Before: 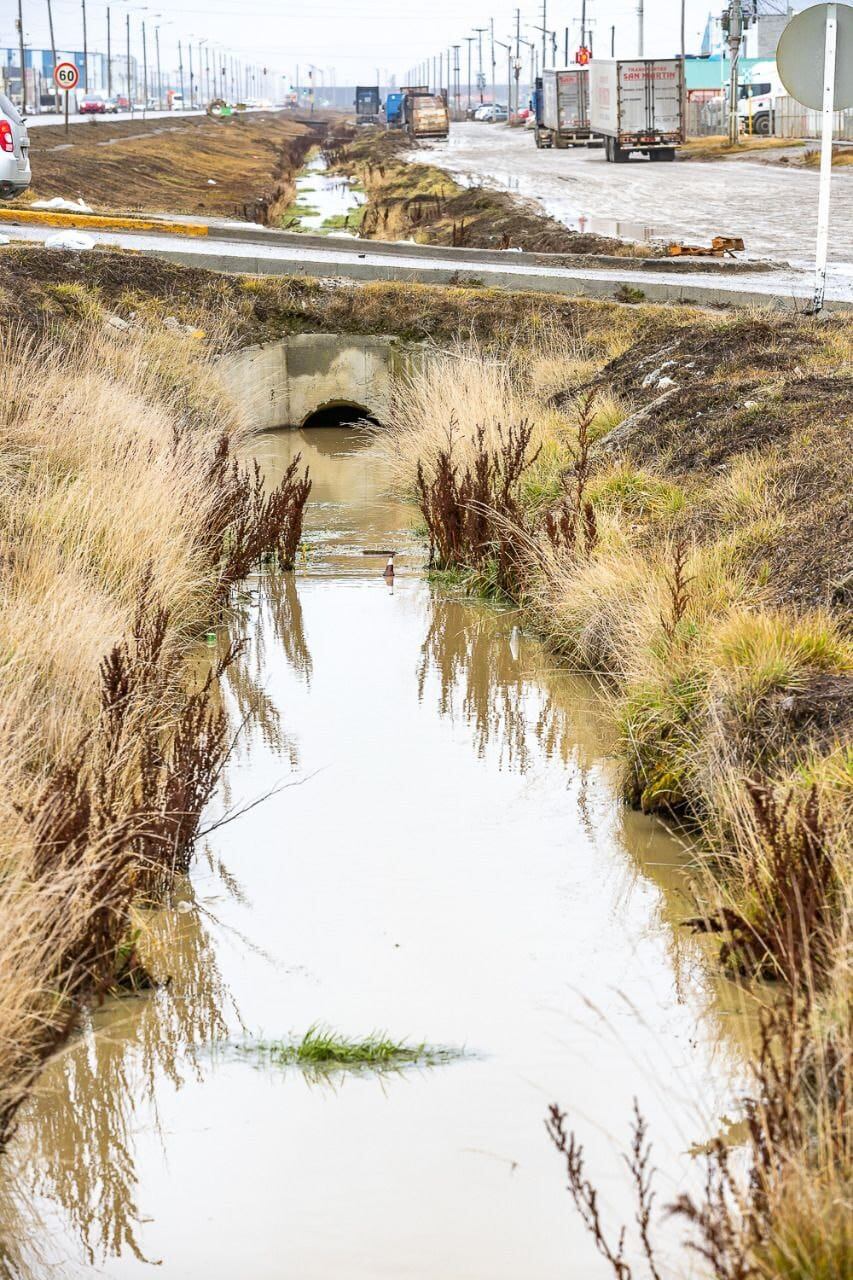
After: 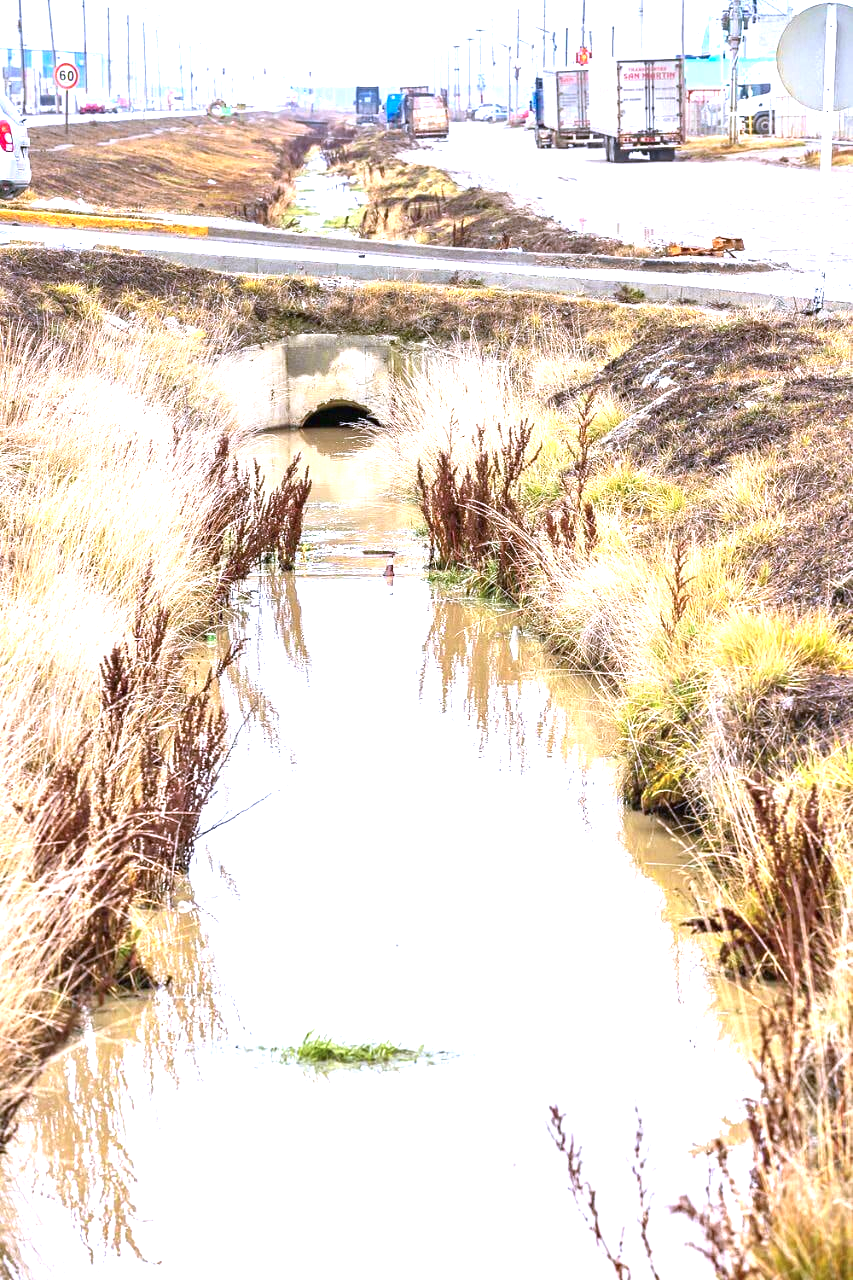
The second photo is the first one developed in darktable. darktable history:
exposure: black level correction 0, exposure 1.2 EV, compensate highlight preservation false
color calibration: output R [0.999, 0.026, -0.11, 0], output G [-0.019, 1.037, -0.099, 0], output B [0.022, -0.023, 0.902, 0], illuminant custom, x 0.367, y 0.392, temperature 4437.75 K, clip negative RGB from gamut false
